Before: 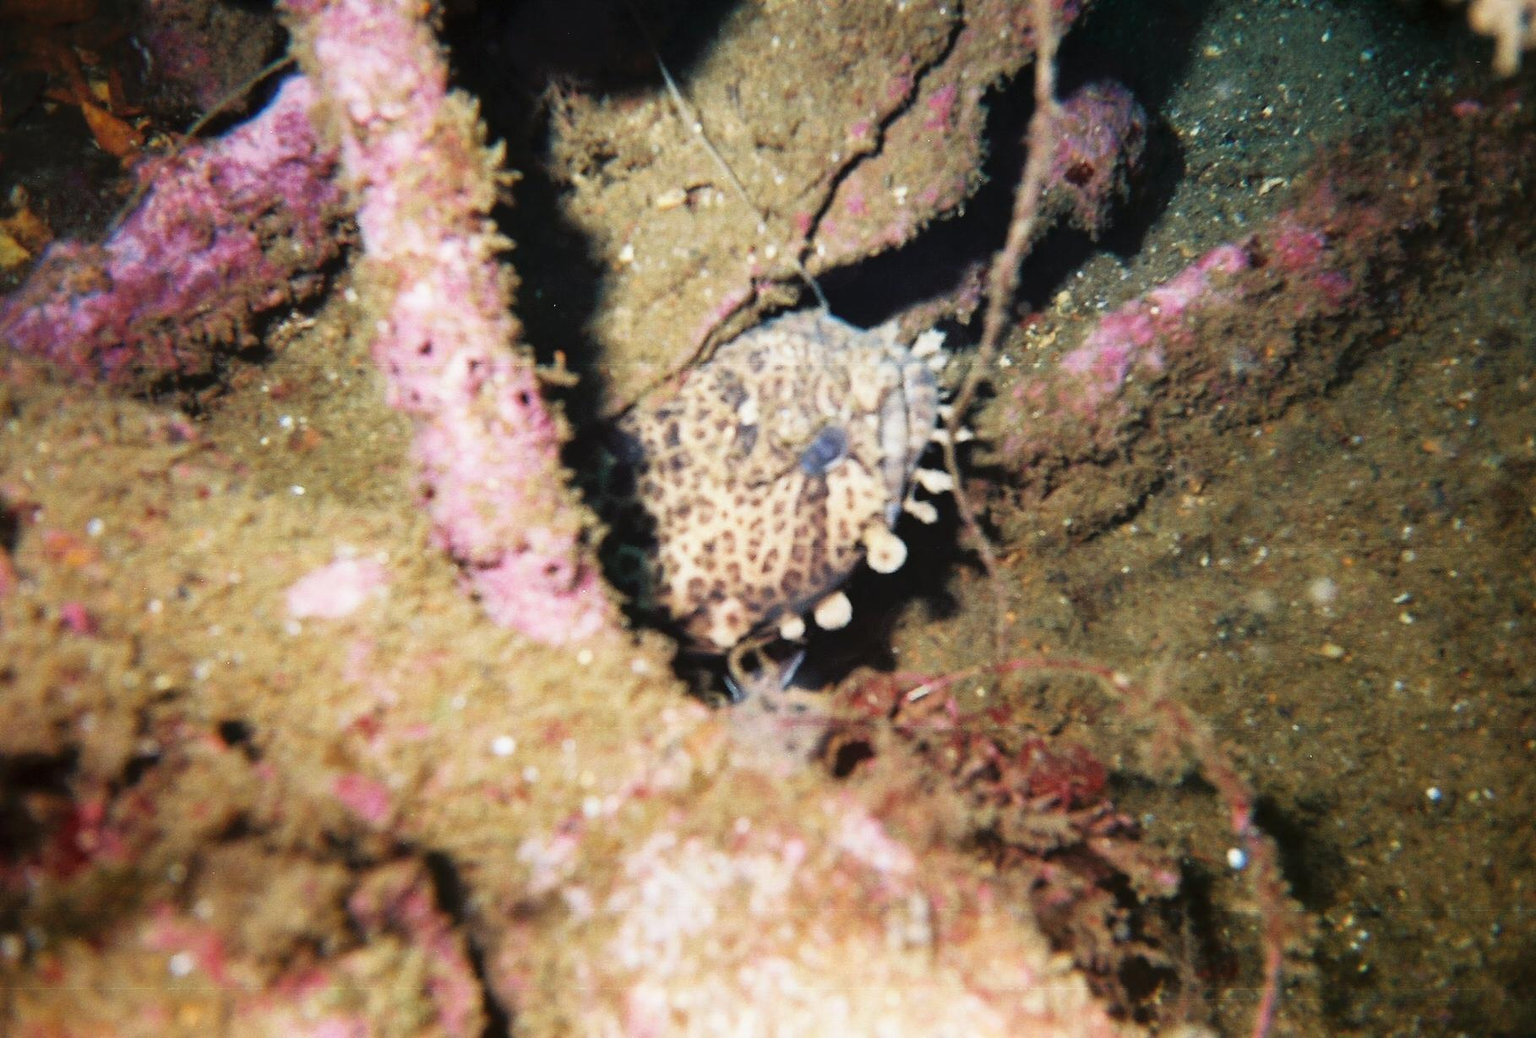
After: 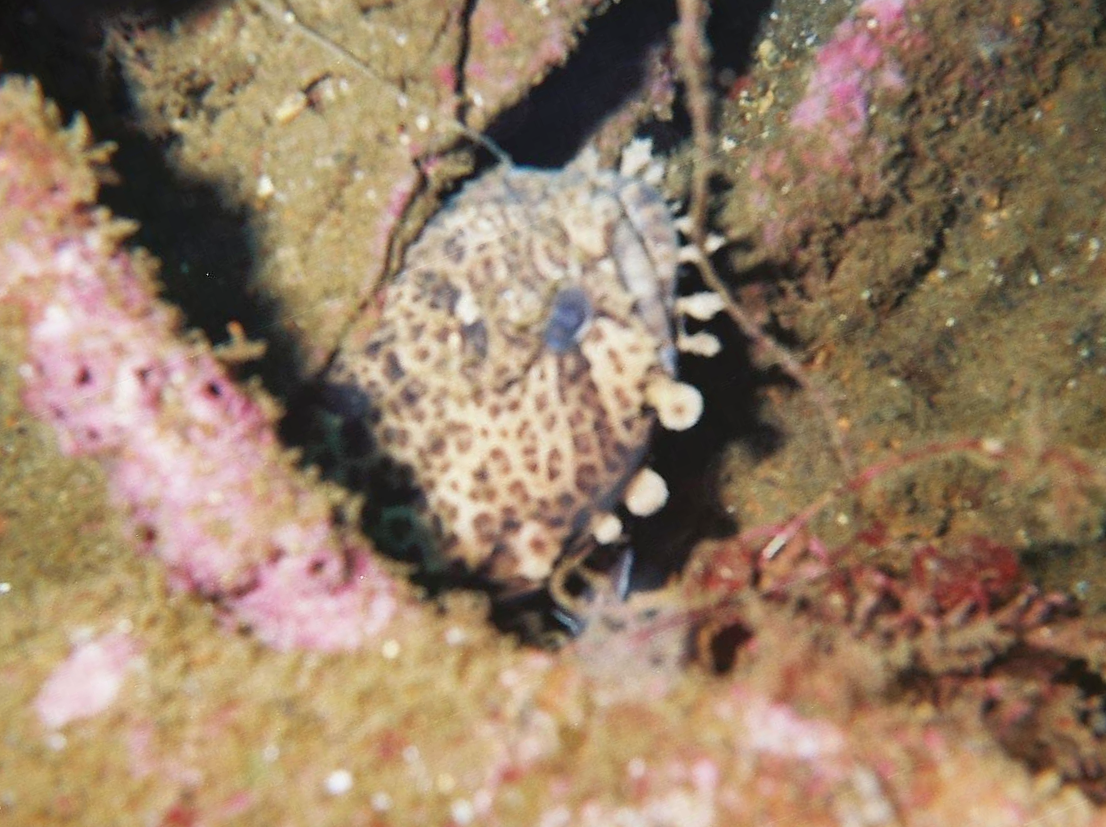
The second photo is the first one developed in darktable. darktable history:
crop and rotate: angle 21.14°, left 6.949%, right 3.792%, bottom 1.16%
shadows and highlights: highlights color adjustment 41.27%
